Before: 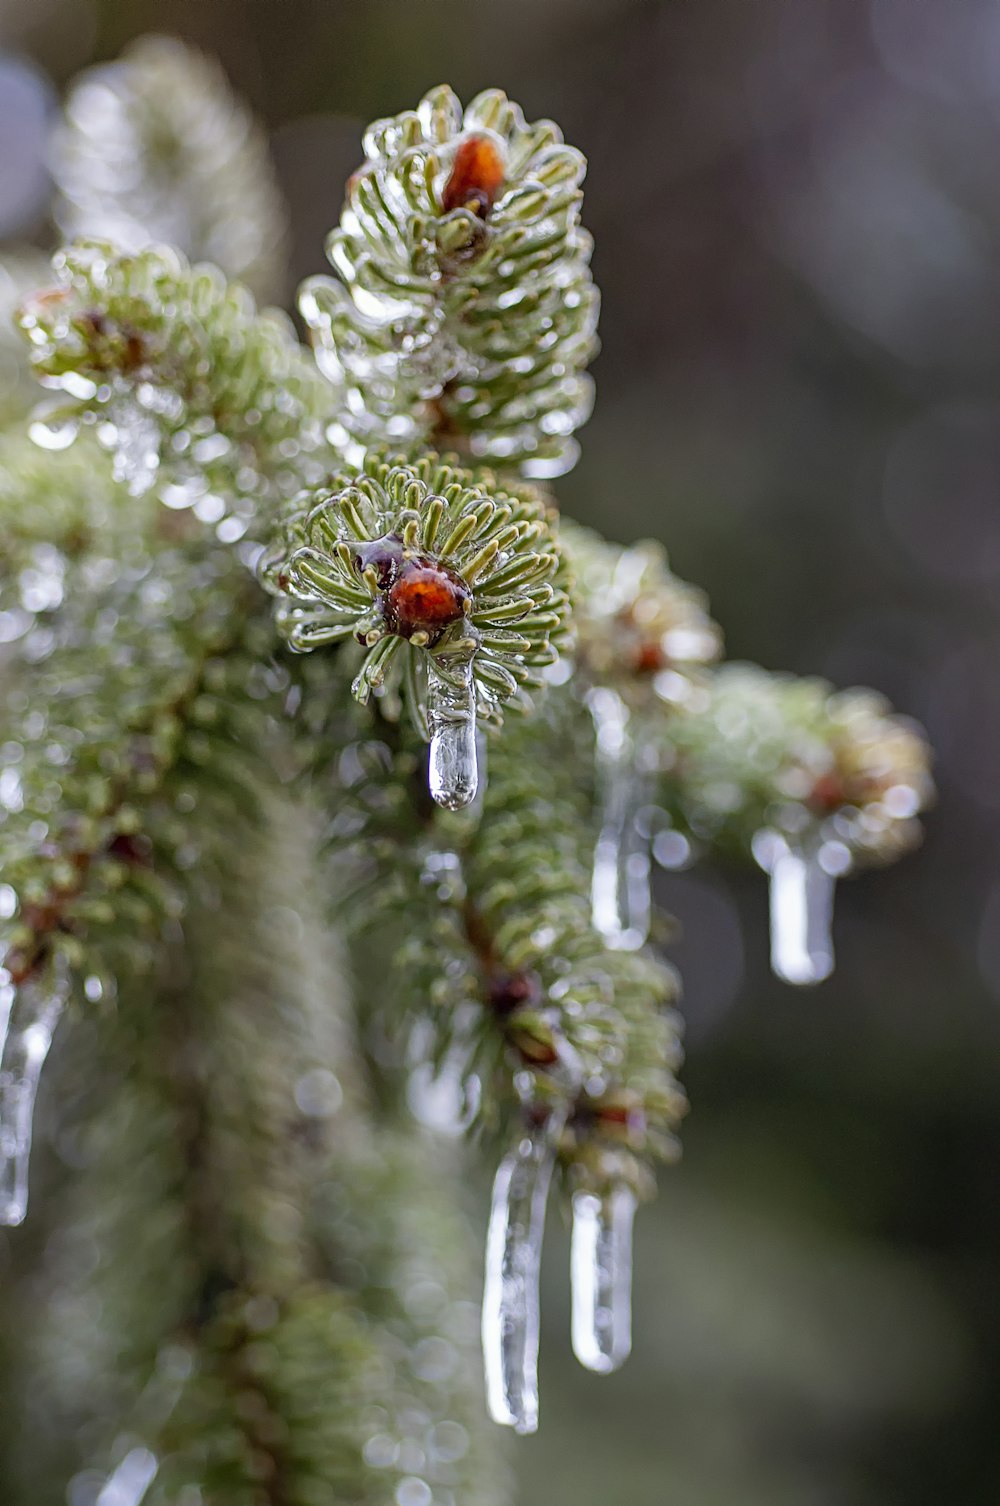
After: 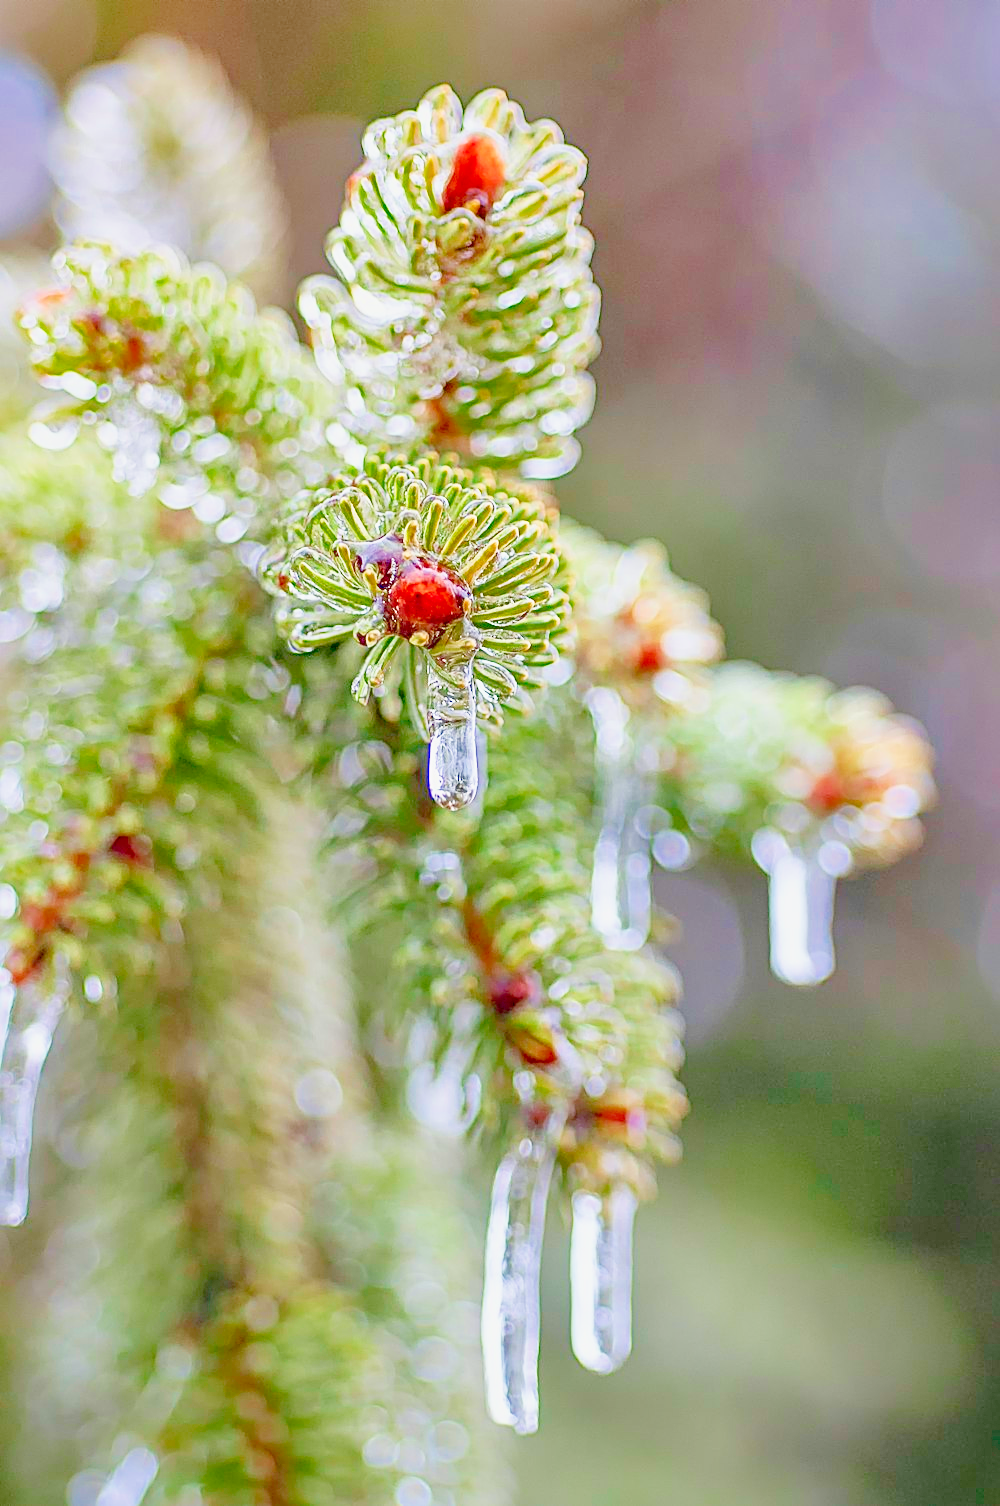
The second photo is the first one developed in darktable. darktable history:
exposure: exposure 3 EV, compensate highlight preservation false
tone curve: curves: ch0 [(0, 0) (0.003, 0.001) (0.011, 0.005) (0.025, 0.01) (0.044, 0.019) (0.069, 0.029) (0.1, 0.042) (0.136, 0.078) (0.177, 0.129) (0.224, 0.182) (0.277, 0.246) (0.335, 0.318) (0.399, 0.396) (0.468, 0.481) (0.543, 0.573) (0.623, 0.672) (0.709, 0.777) (0.801, 0.881) (0.898, 0.975) (1, 1)], preserve colors none
filmic rgb: black relative exposure -16 EV, white relative exposure 8 EV, threshold 3 EV, hardness 4.17, latitude 50%, contrast 0.5, color science v5 (2021), contrast in shadows safe, contrast in highlights safe, enable highlight reconstruction true
shadows and highlights: on, module defaults
sharpen: on, module defaults
